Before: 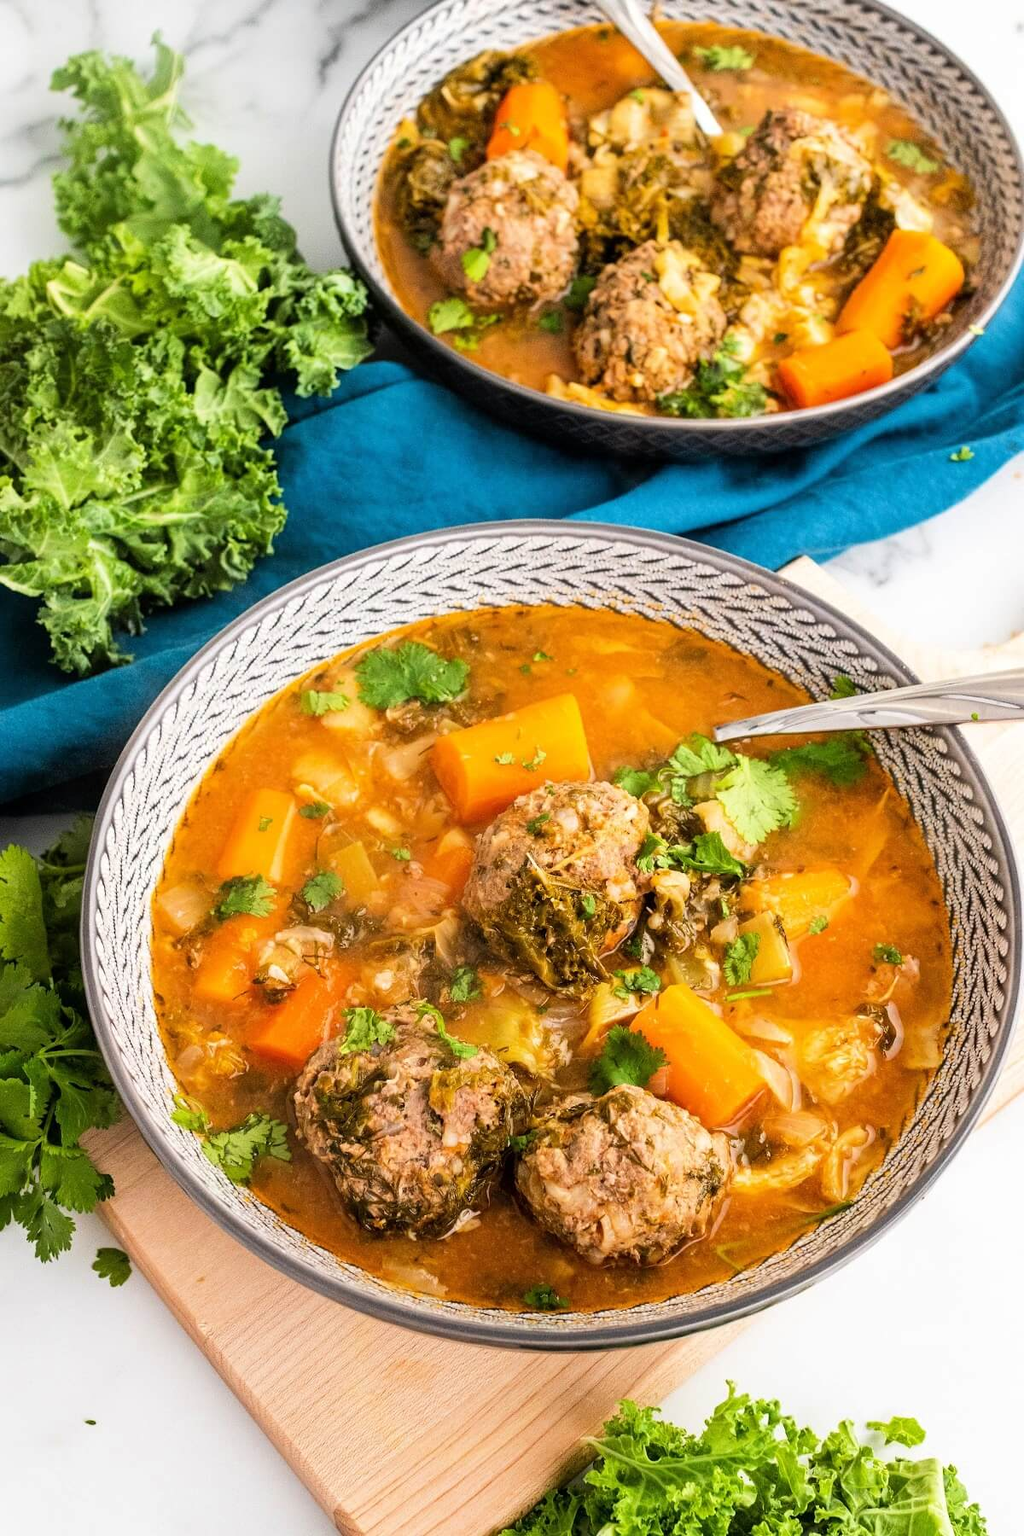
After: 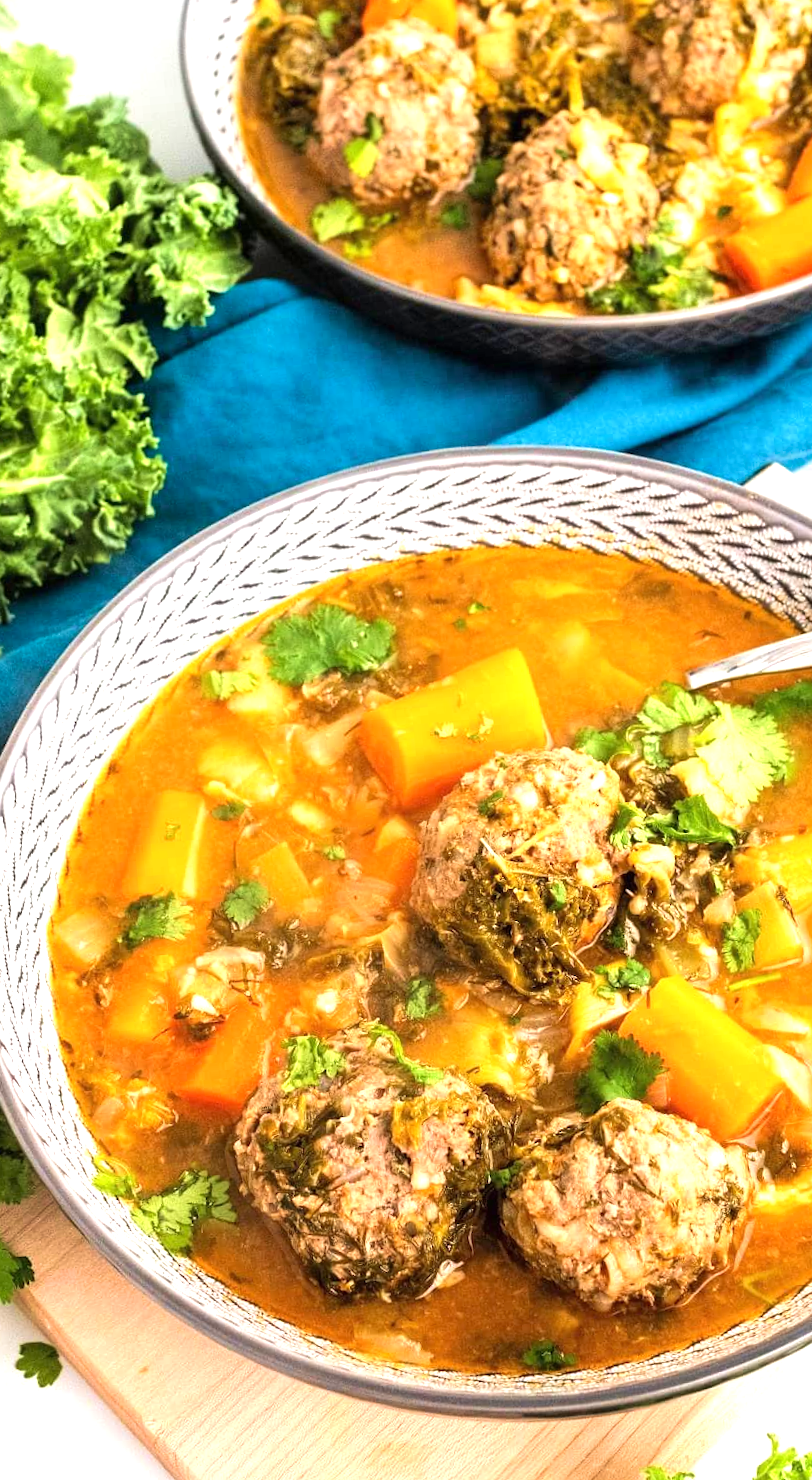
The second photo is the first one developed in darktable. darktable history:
exposure: black level correction 0, exposure 0.7 EV, compensate exposure bias true, compensate highlight preservation false
crop and rotate: left 12.673%, right 20.66%
rotate and perspective: rotation -5°, crop left 0.05, crop right 0.952, crop top 0.11, crop bottom 0.89
velvia: on, module defaults
